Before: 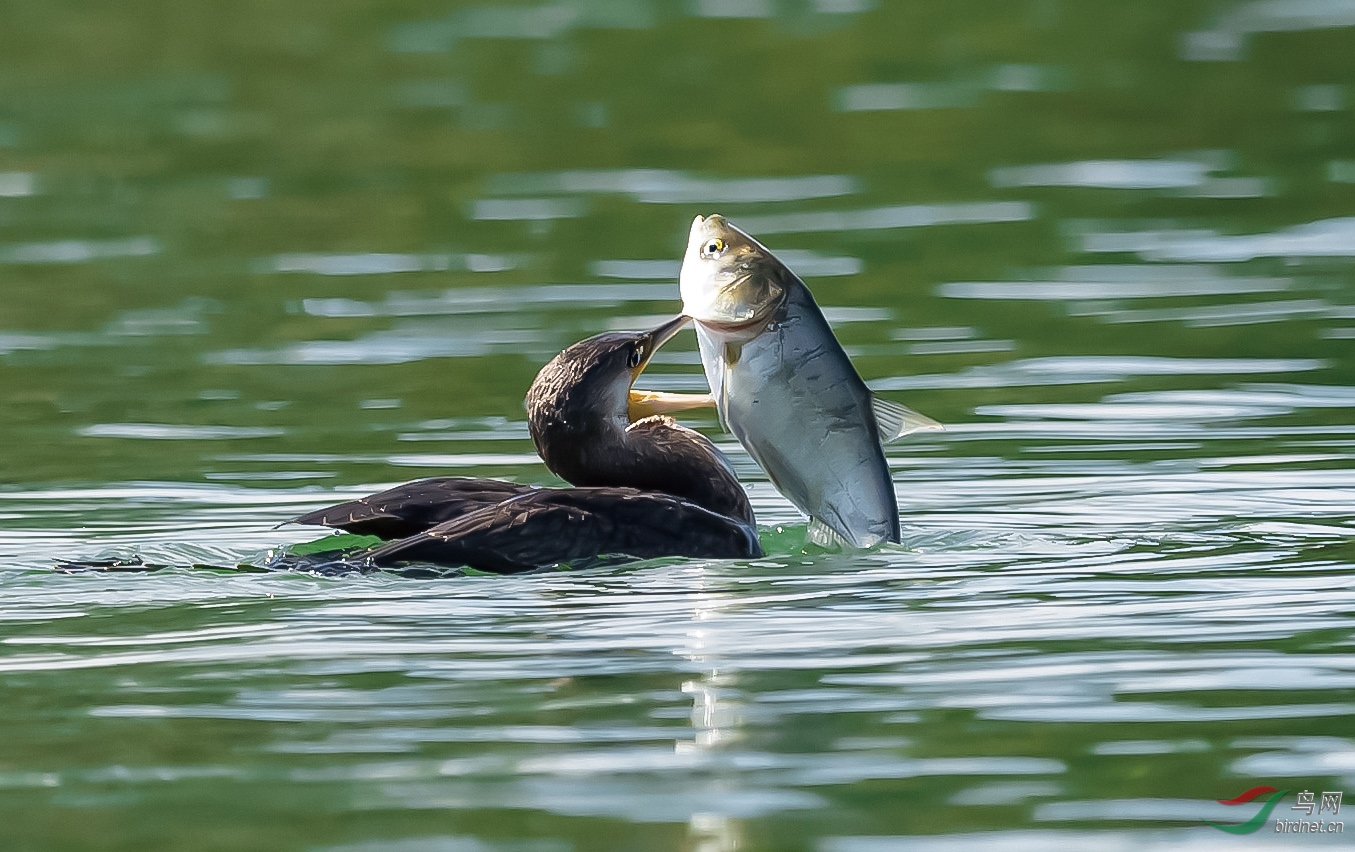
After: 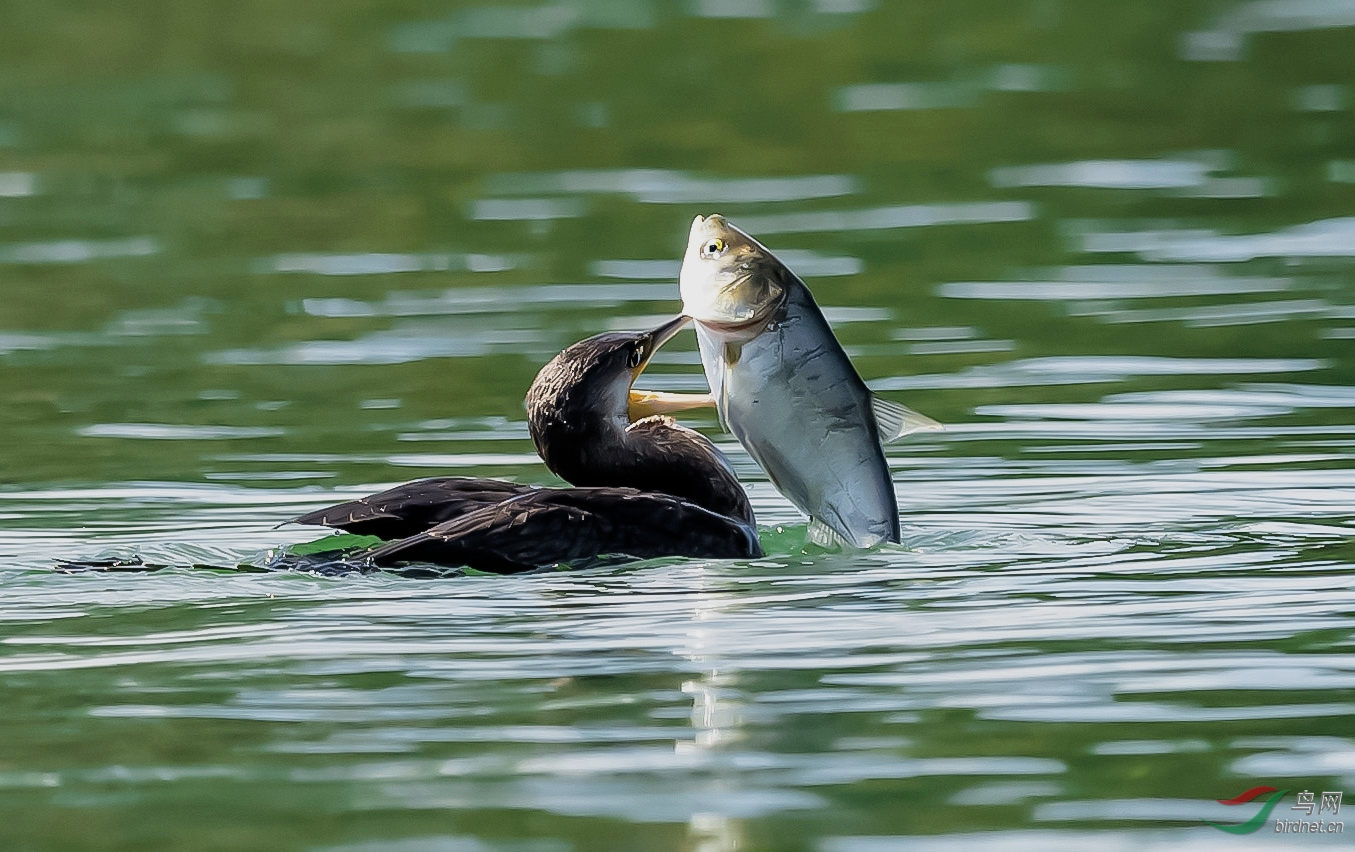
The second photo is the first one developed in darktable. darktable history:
filmic rgb: middle gray luminance 9.44%, black relative exposure -10.63 EV, white relative exposure 3.43 EV, target black luminance 0%, hardness 5.97, latitude 59.59%, contrast 1.09, highlights saturation mix 3.91%, shadows ↔ highlights balance 28.61%
